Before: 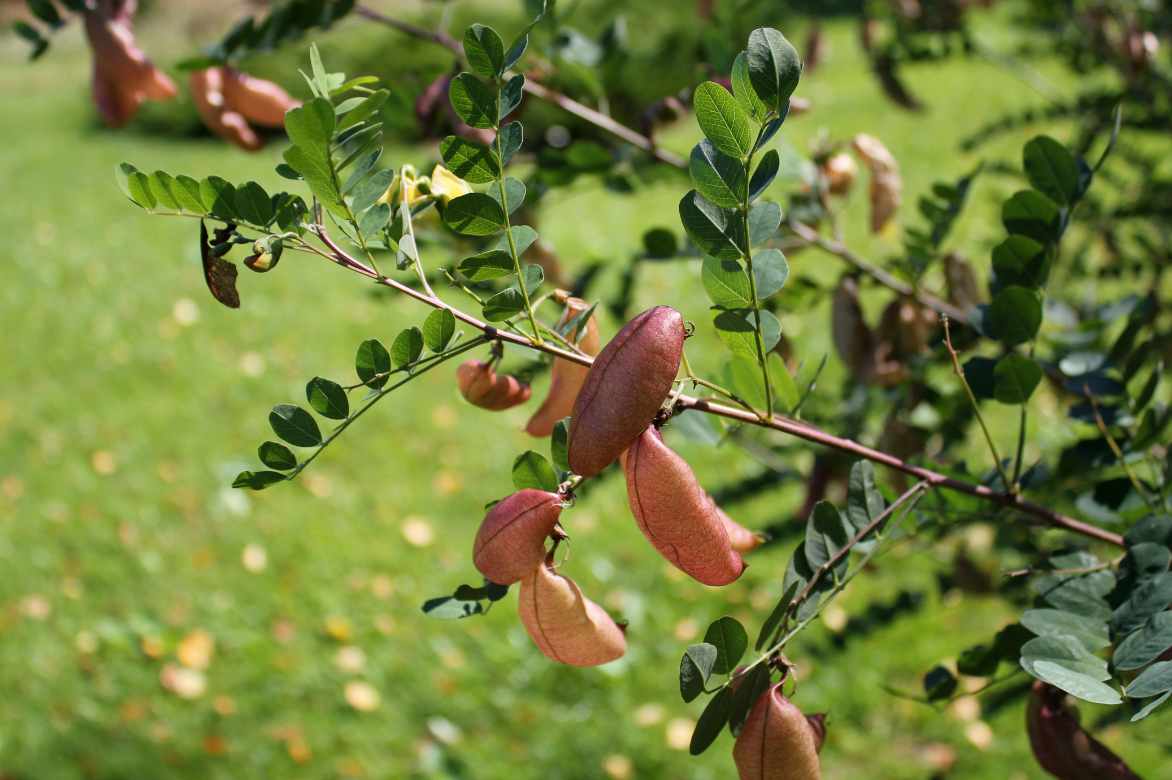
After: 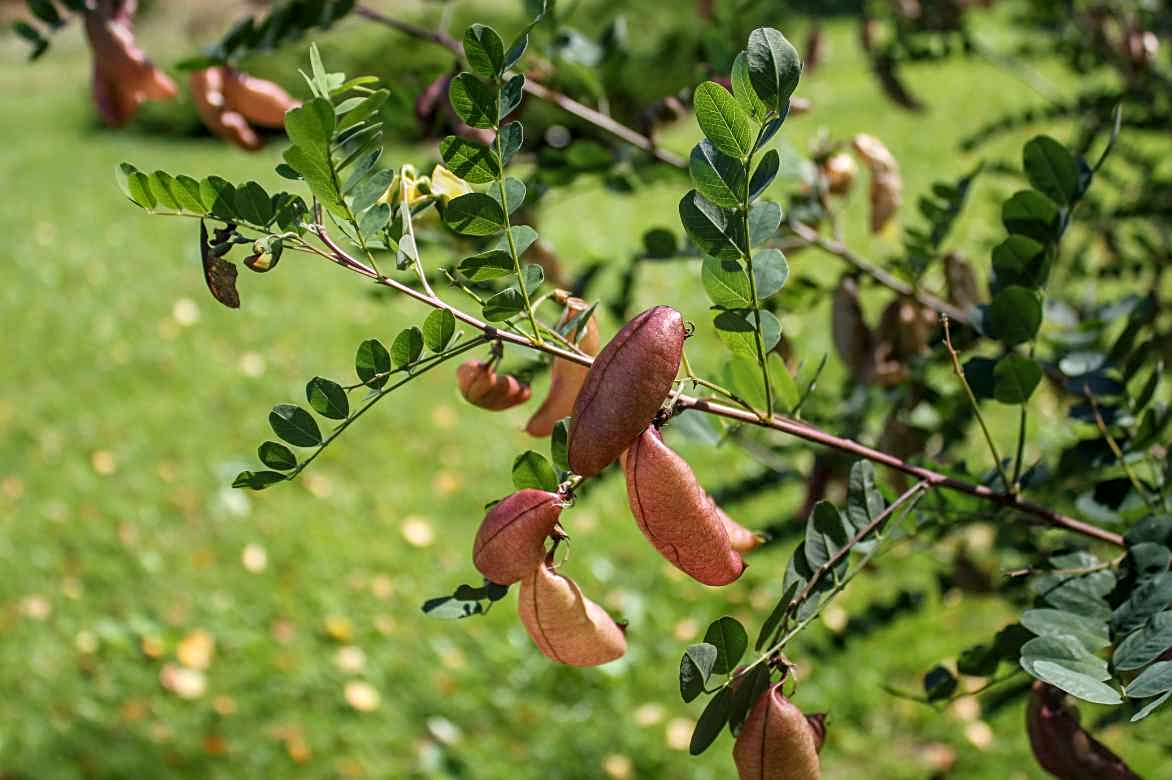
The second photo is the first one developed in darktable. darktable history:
contrast equalizer: y [[0.5 ×4, 0.525, 0.667], [0.5 ×6], [0.5 ×6], [0 ×4, 0.042, 0], [0, 0, 0.004, 0.1, 0.191, 0.131]], mix -0.307
local contrast: highlights 5%, shadows 6%, detail 134%
sharpen: on, module defaults
